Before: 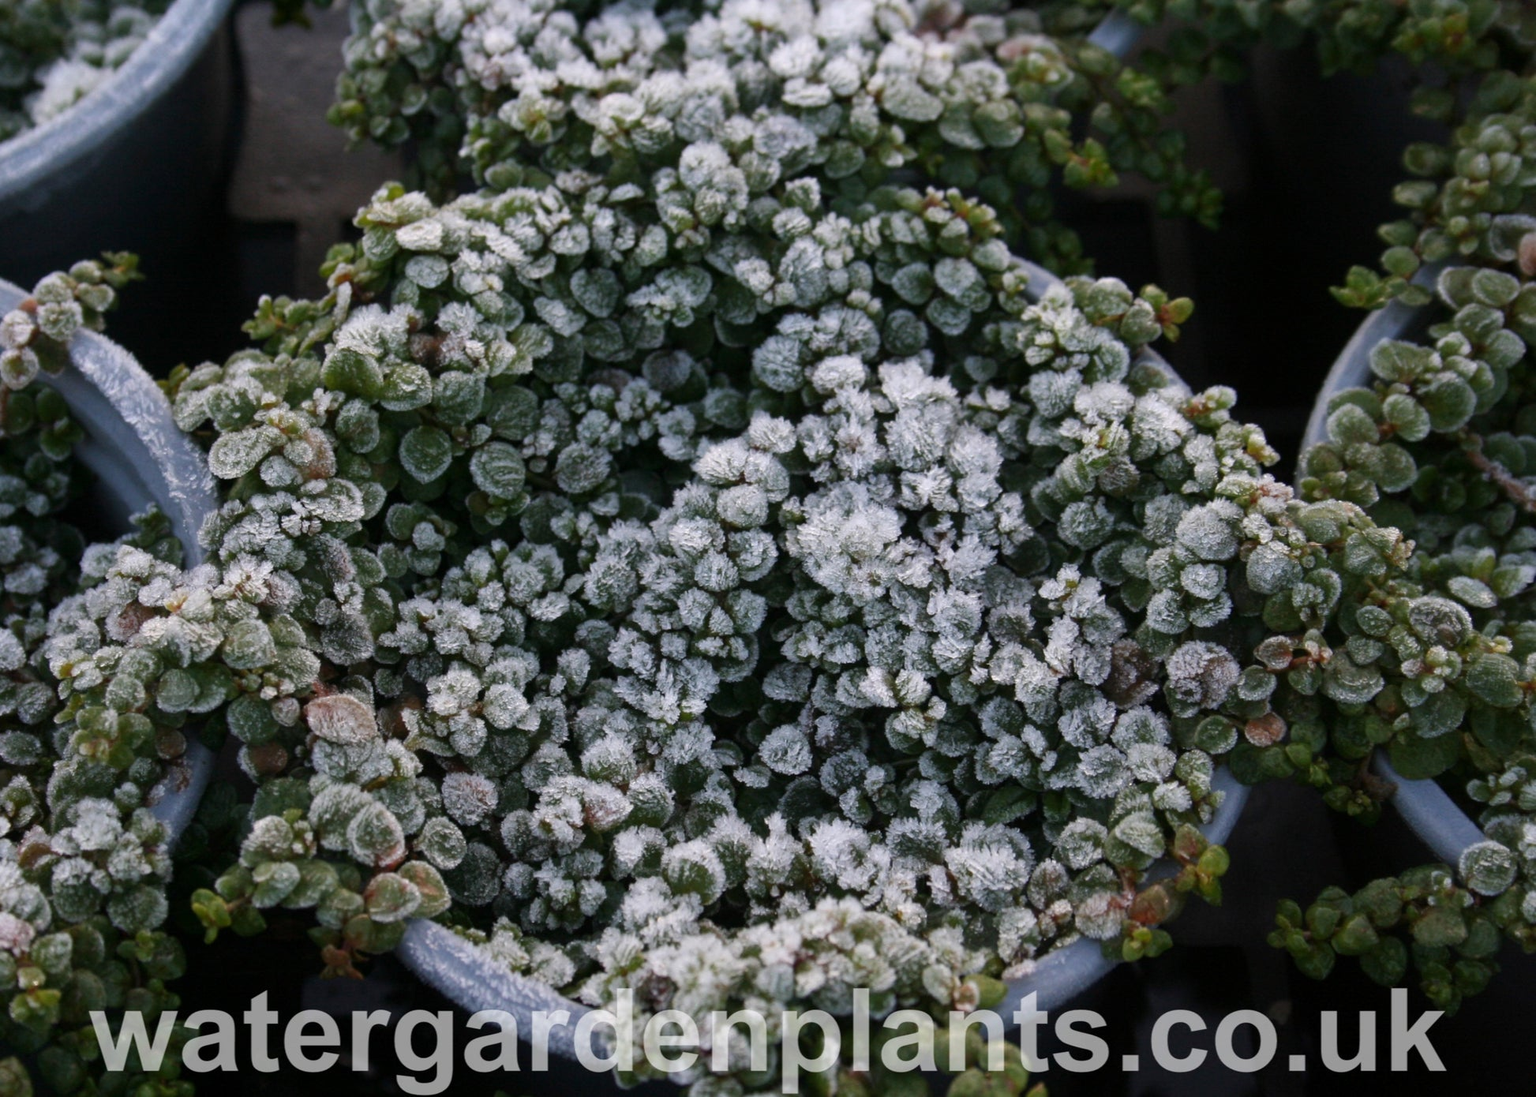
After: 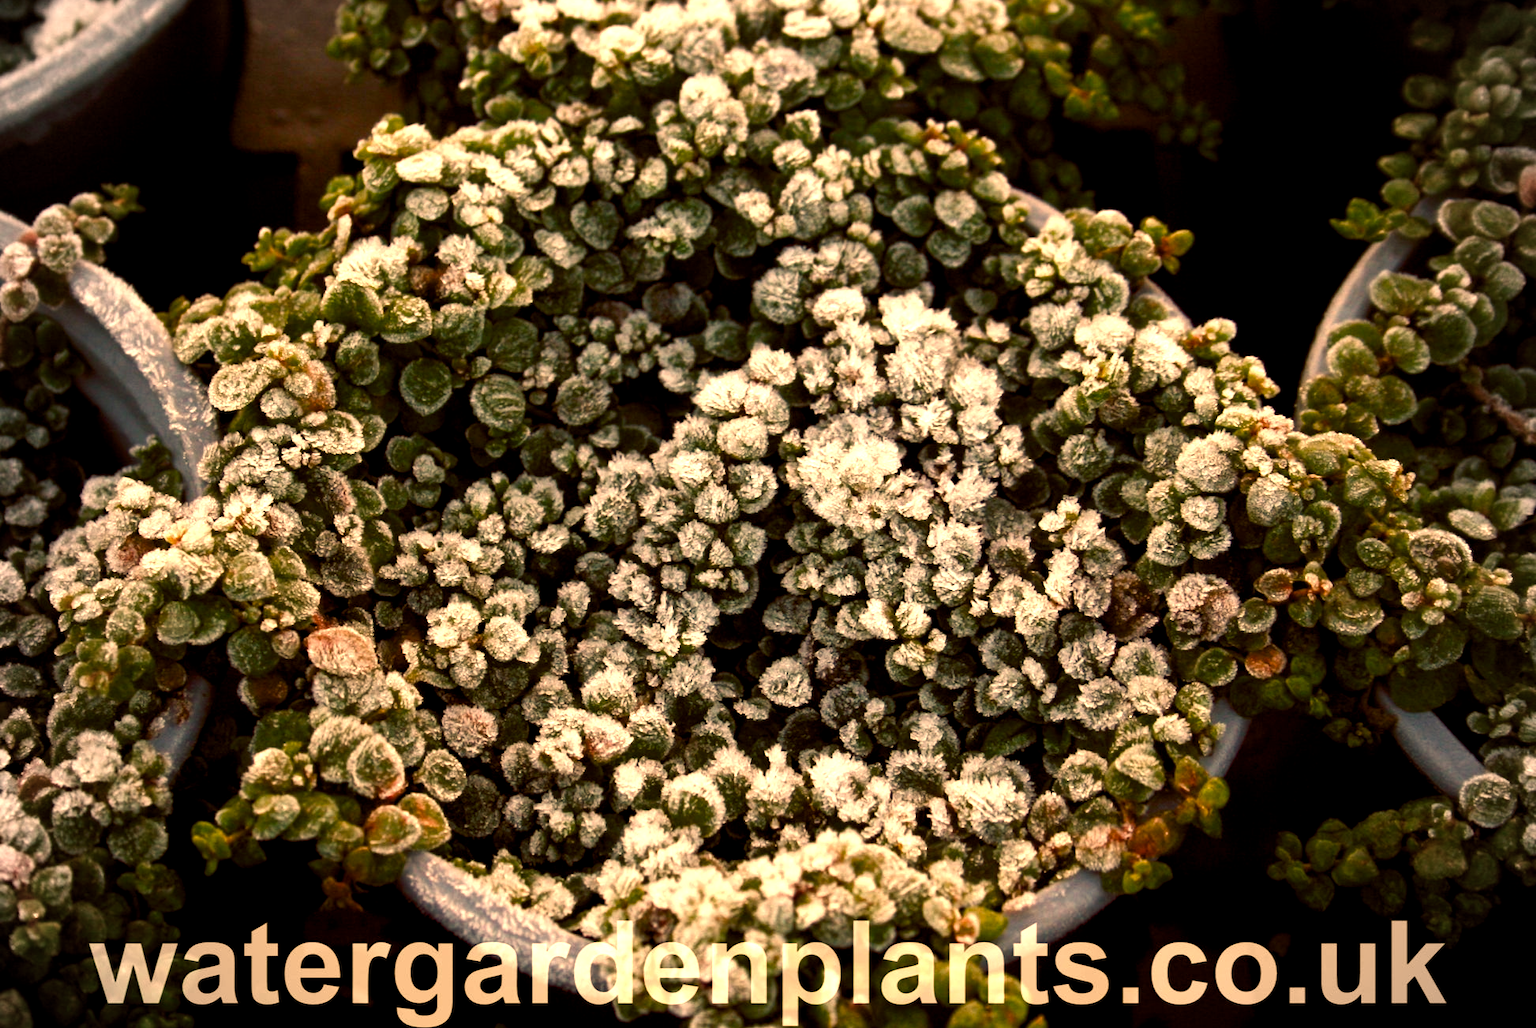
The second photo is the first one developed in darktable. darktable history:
color balance rgb: shadows lift › luminance -7.7%, shadows lift › chroma 2.13%, shadows lift › hue 200.79°, power › luminance -7.77%, power › chroma 2.27%, power › hue 220.69°, highlights gain › luminance 15.15%, highlights gain › chroma 4%, highlights gain › hue 209.35°, global offset › luminance -0.21%, global offset › chroma 0.27%, perceptual saturation grading › global saturation 24.42%, perceptual saturation grading › highlights -24.42%, perceptual saturation grading › mid-tones 24.42%, perceptual saturation grading › shadows 40%, perceptual brilliance grading › global brilliance -5%, perceptual brilliance grading › highlights 24.42%, perceptual brilliance grading › mid-tones 7%, perceptual brilliance grading › shadows -5%
white balance: red 1.467, blue 0.684
crop and rotate: top 6.25%
vignetting: on, module defaults
